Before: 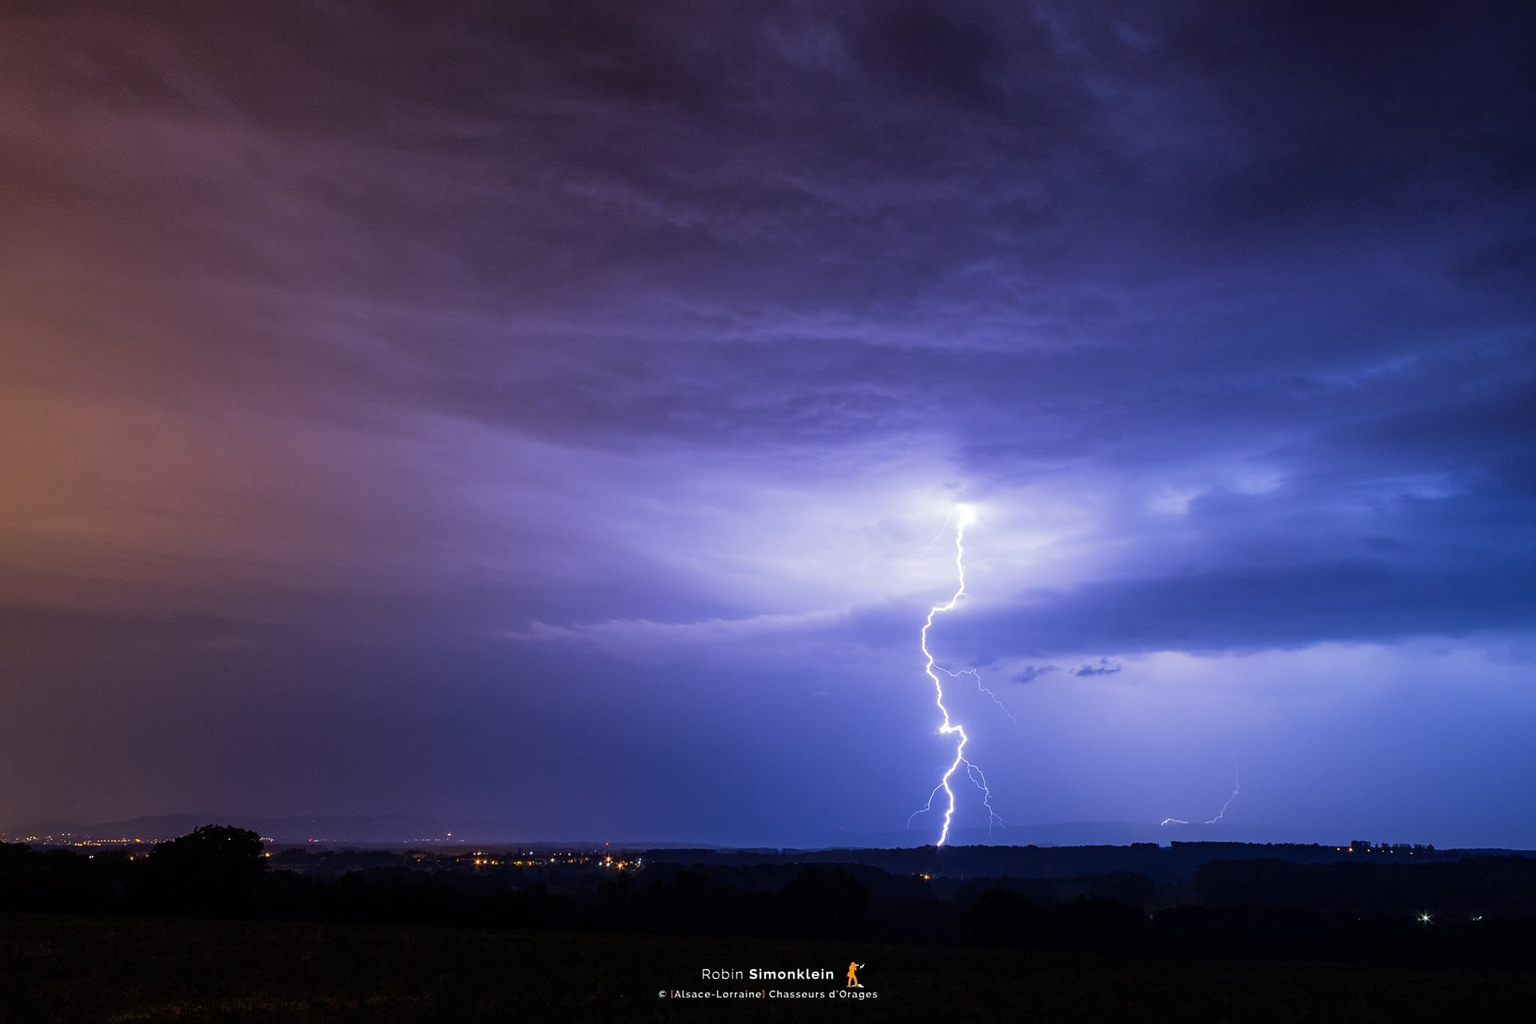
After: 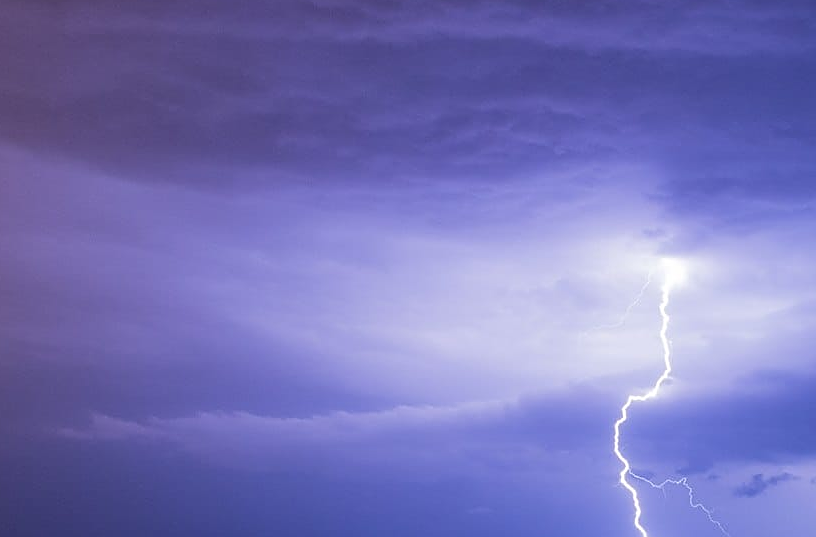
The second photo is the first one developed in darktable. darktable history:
sharpen: on, module defaults
crop: left 30.037%, top 30.357%, right 30.09%, bottom 30.279%
